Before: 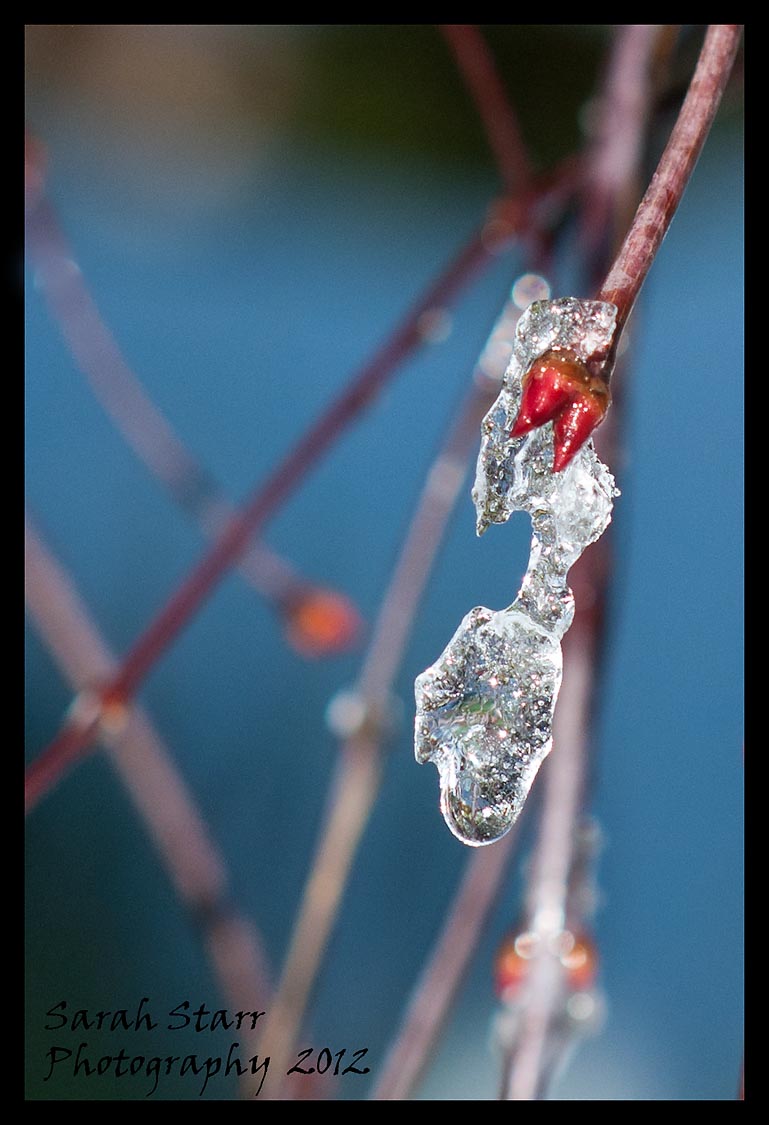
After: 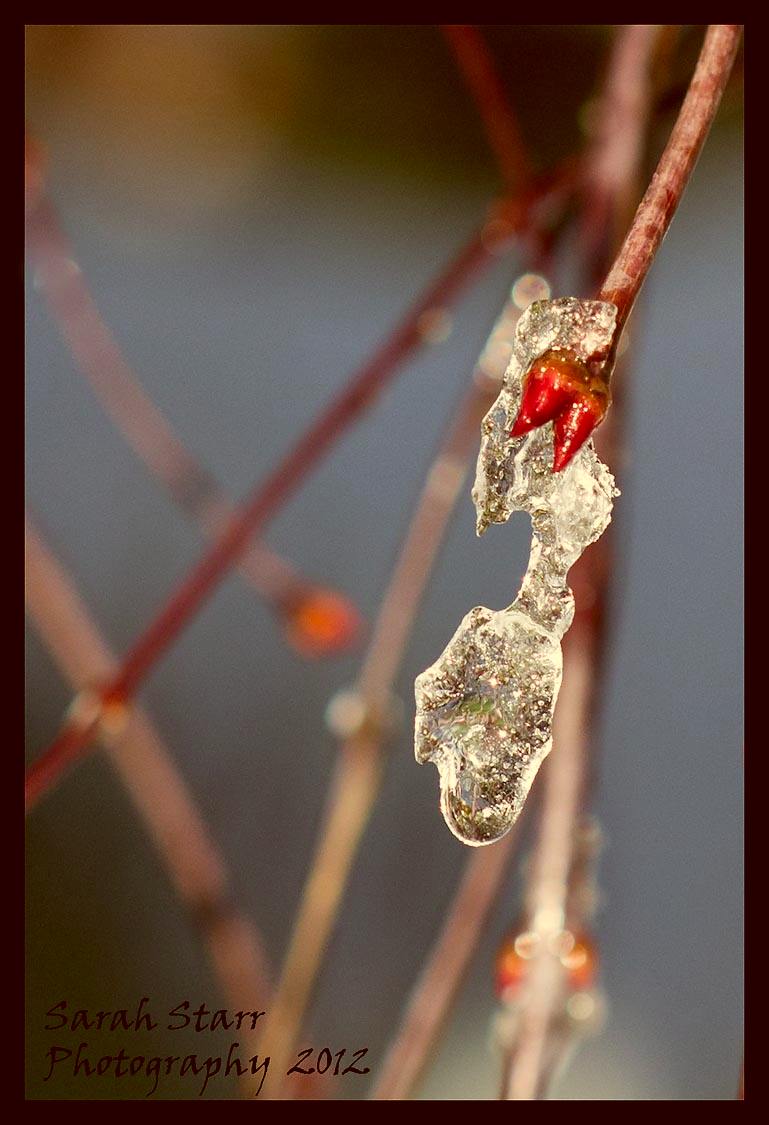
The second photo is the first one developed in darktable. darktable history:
color correction: highlights a* 1.25, highlights b* 24.07, shadows a* 16.2, shadows b* 24.76
